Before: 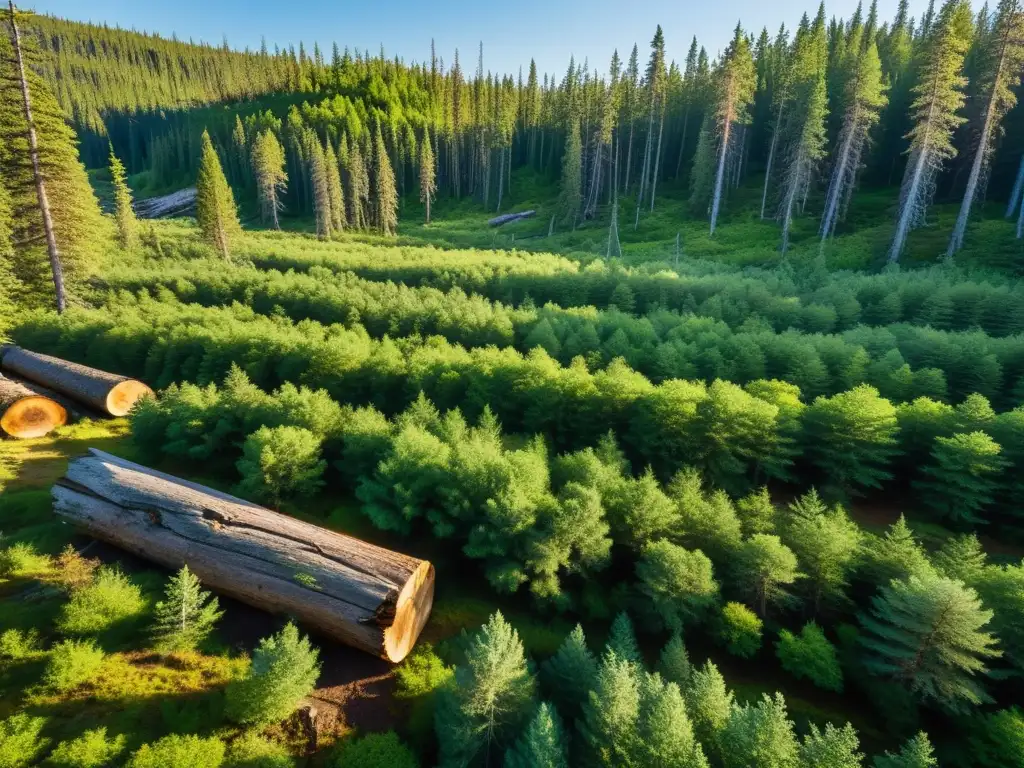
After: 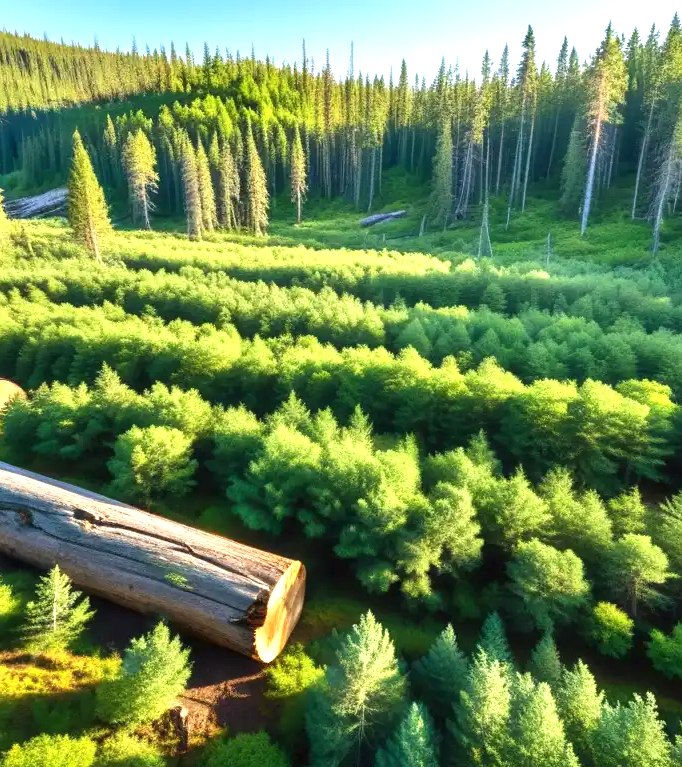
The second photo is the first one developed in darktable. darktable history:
exposure: black level correction 0, exposure 0.953 EV, compensate exposure bias true, compensate highlight preservation false
crop and rotate: left 12.648%, right 20.685%
